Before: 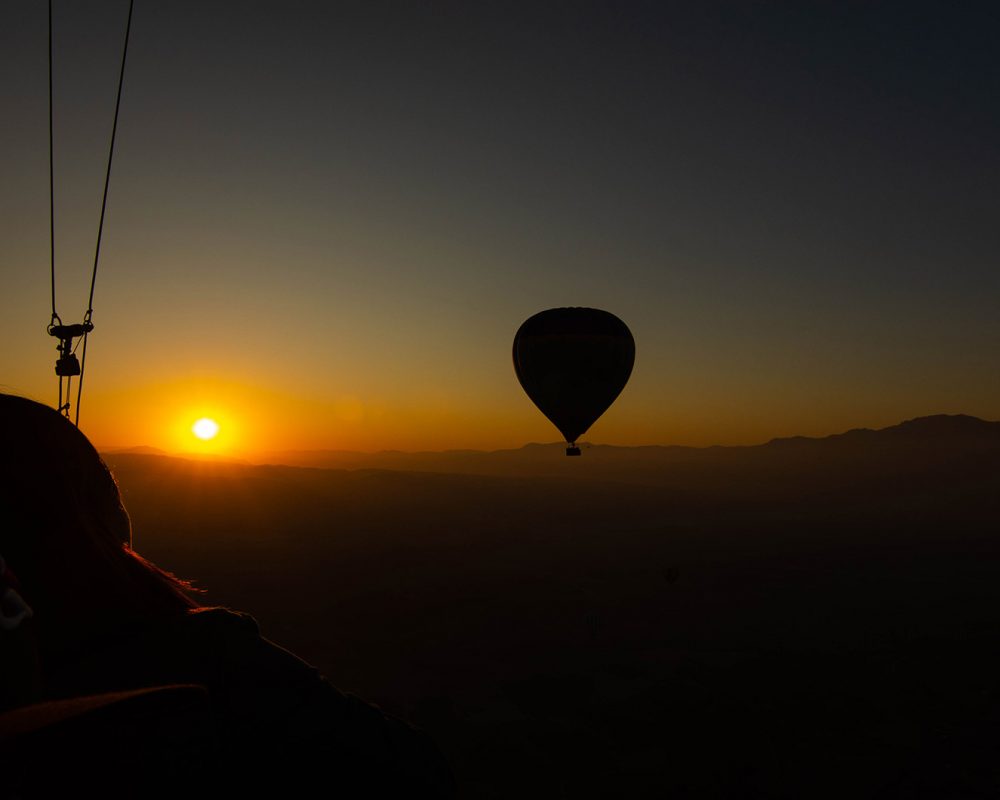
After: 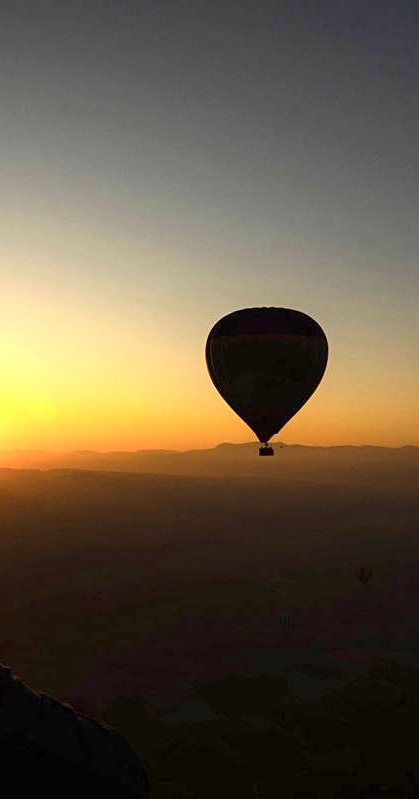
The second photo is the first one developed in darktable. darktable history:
sharpen: amount 0.213
crop: left 30.785%, right 27.255%
contrast brightness saturation: contrast 0.114, saturation -0.162
exposure: exposure 2.184 EV, compensate exposure bias true, compensate highlight preservation false
